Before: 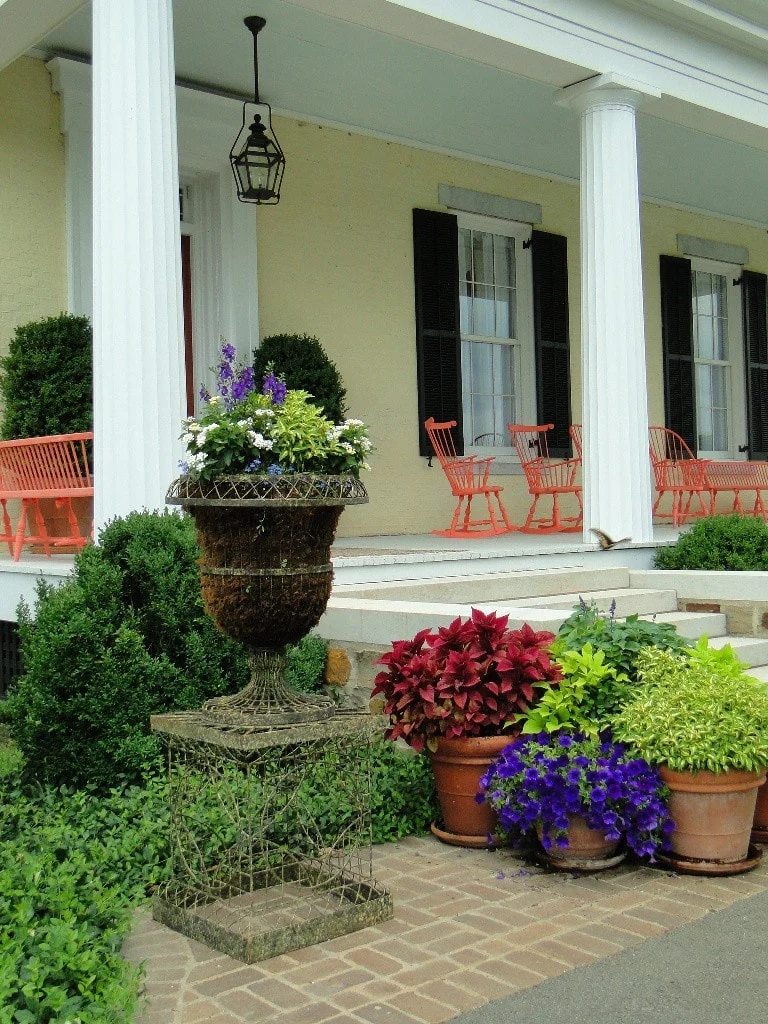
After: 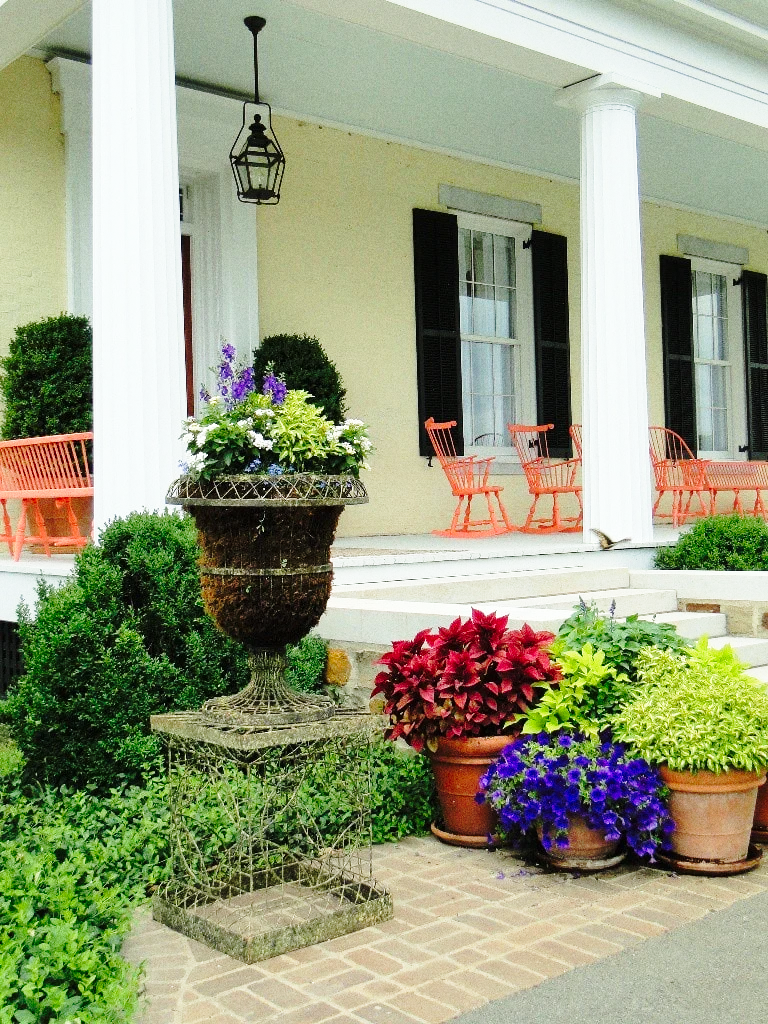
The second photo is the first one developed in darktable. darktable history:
base curve: curves: ch0 [(0, 0) (0.028, 0.03) (0.121, 0.232) (0.46, 0.748) (0.859, 0.968) (1, 1)], preserve colors none
grain: on, module defaults
